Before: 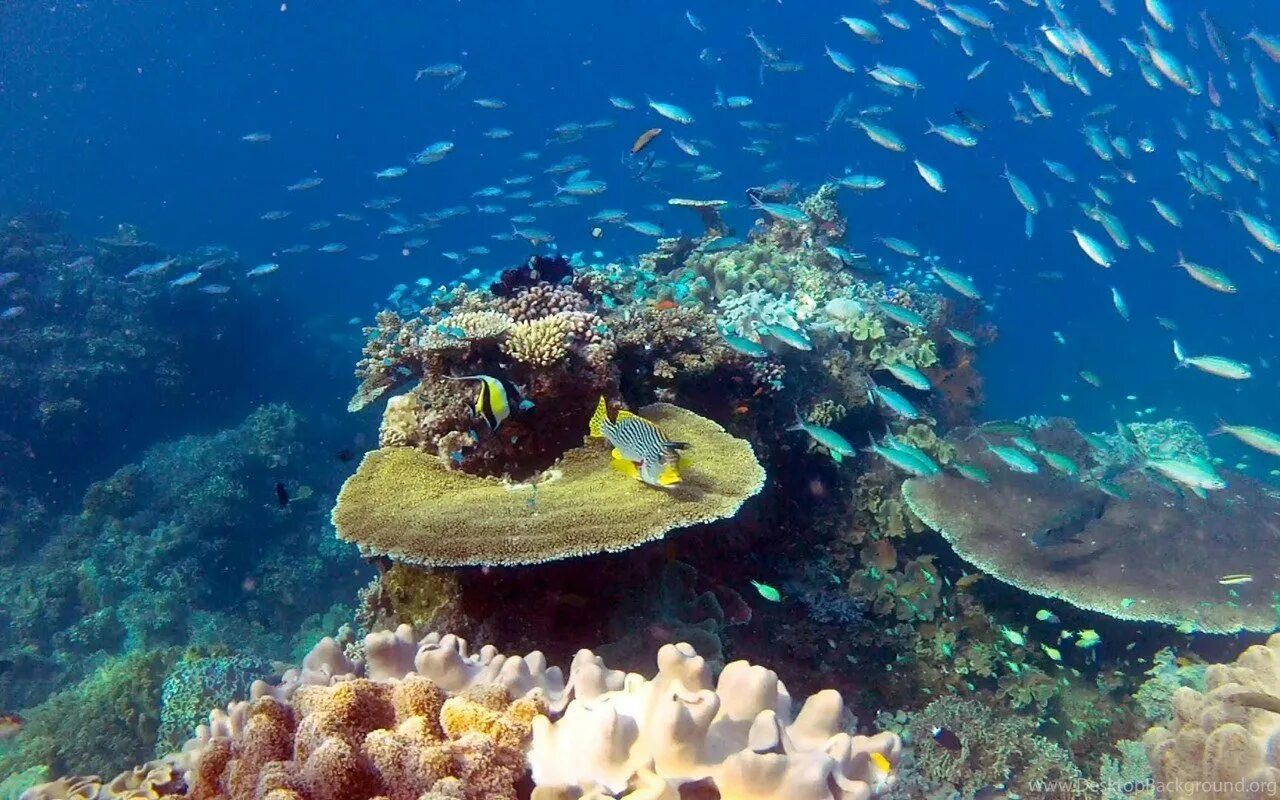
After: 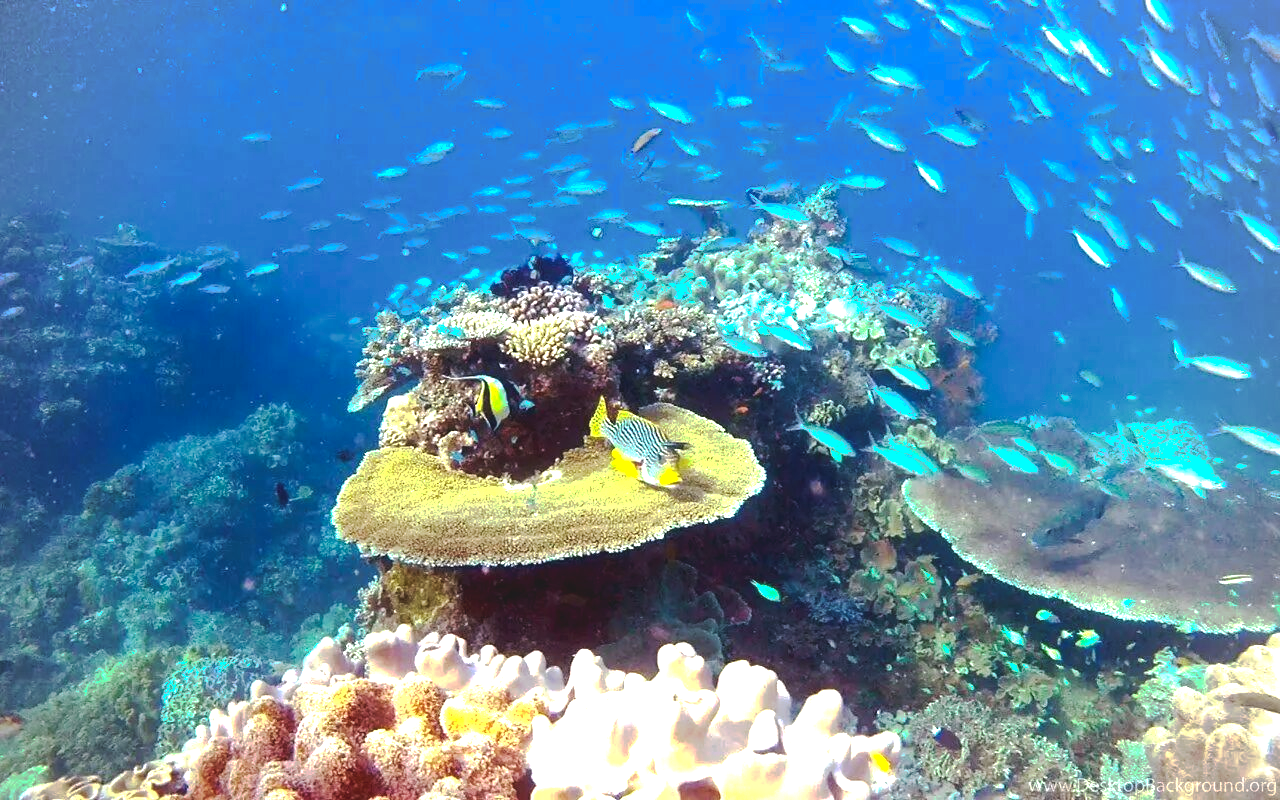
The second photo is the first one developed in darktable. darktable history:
vignetting: fall-off radius 60.92%
exposure: black level correction 0, exposure 1.3 EV, compensate highlight preservation false
tone curve: curves: ch0 [(0, 0) (0.003, 0.096) (0.011, 0.096) (0.025, 0.098) (0.044, 0.099) (0.069, 0.106) (0.1, 0.128) (0.136, 0.153) (0.177, 0.186) (0.224, 0.218) (0.277, 0.265) (0.335, 0.316) (0.399, 0.374) (0.468, 0.445) (0.543, 0.526) (0.623, 0.605) (0.709, 0.681) (0.801, 0.758) (0.898, 0.819) (1, 1)], preserve colors none
